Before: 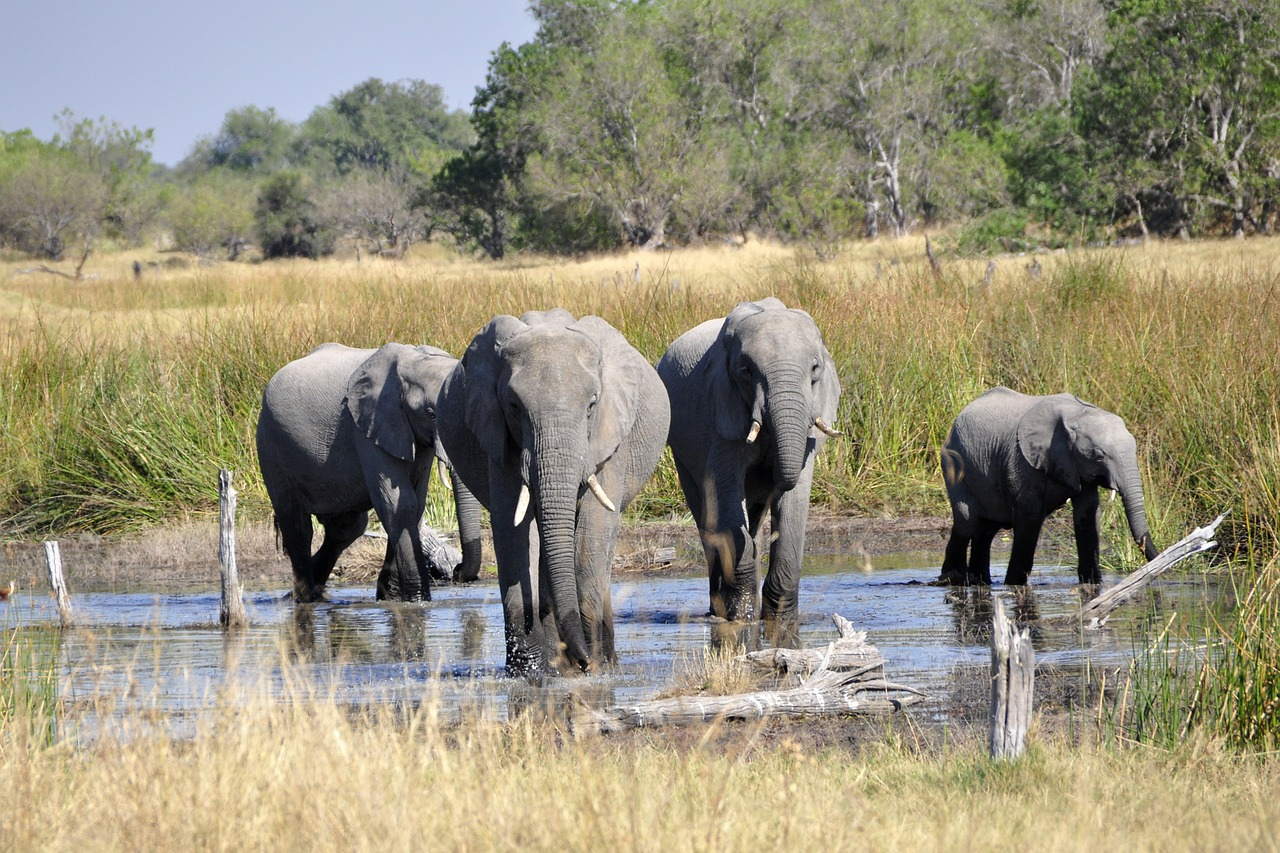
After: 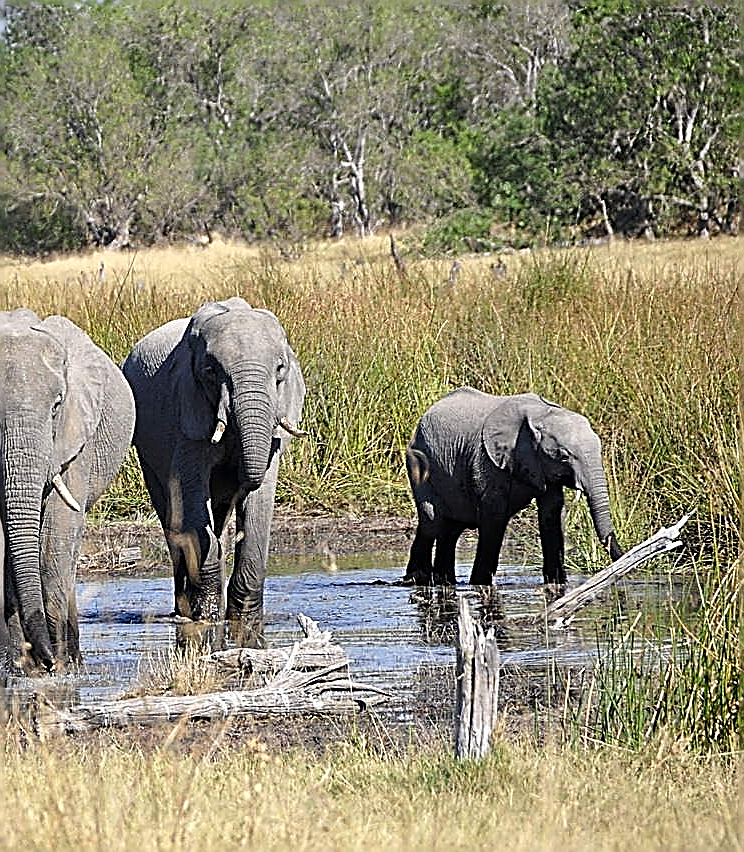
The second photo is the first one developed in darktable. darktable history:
sharpen: amount 1.992
crop: left 41.859%
